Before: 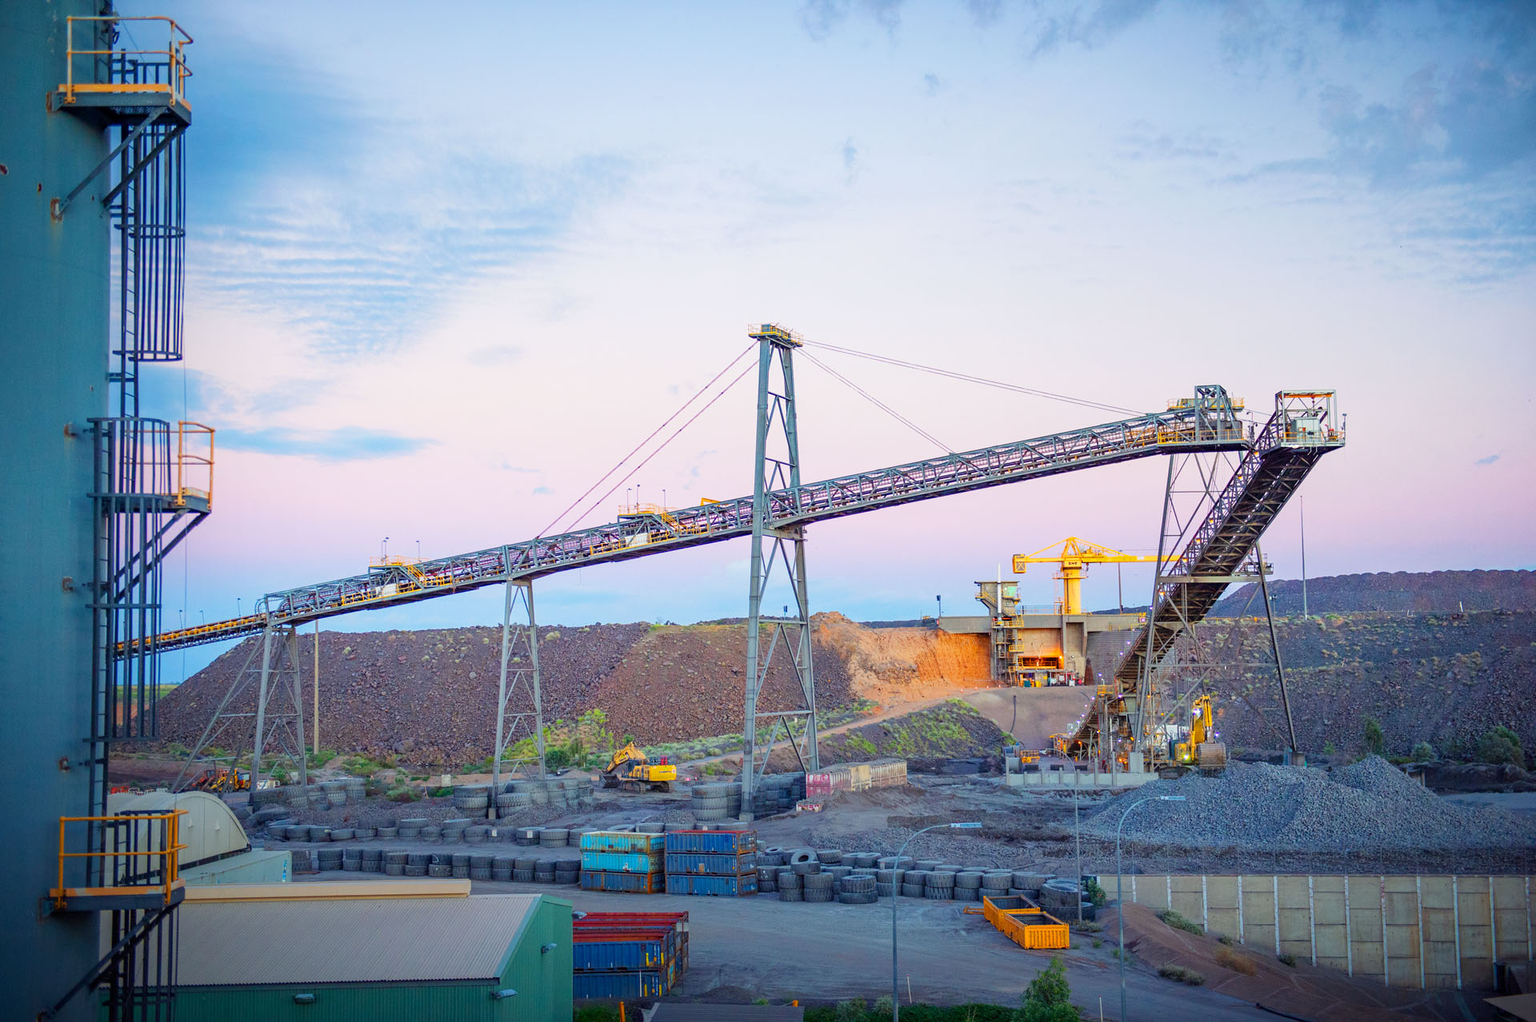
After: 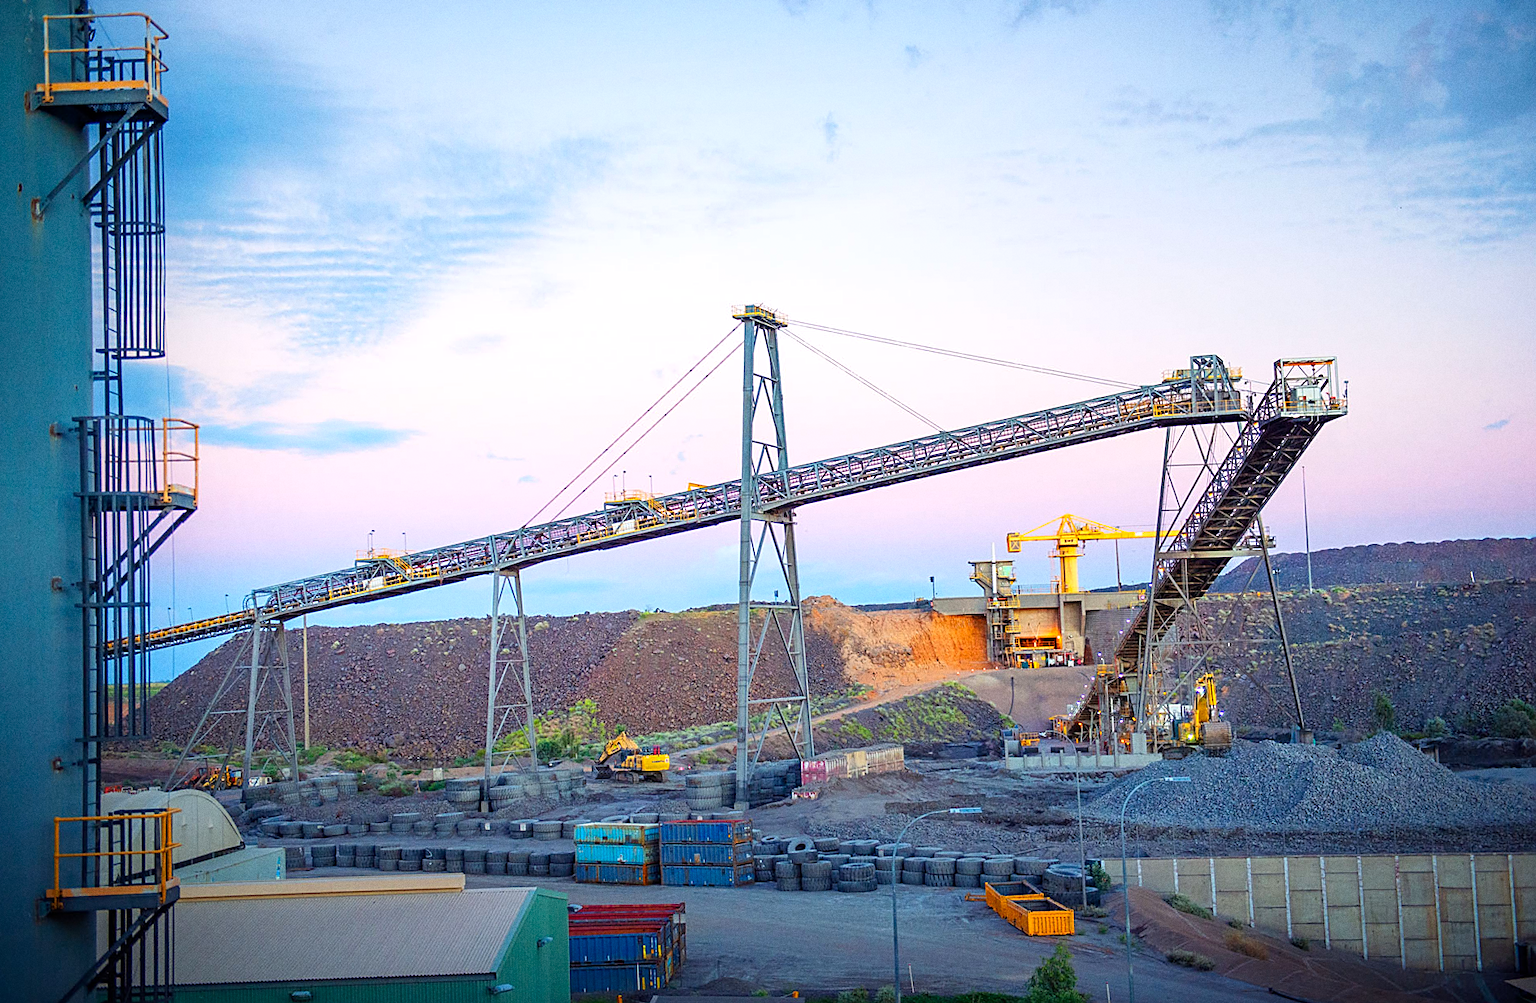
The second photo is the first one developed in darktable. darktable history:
grain: coarseness 0.47 ISO
rotate and perspective: rotation -1.32°, lens shift (horizontal) -0.031, crop left 0.015, crop right 0.985, crop top 0.047, crop bottom 0.982
sharpen: on, module defaults
color balance: contrast 10%
